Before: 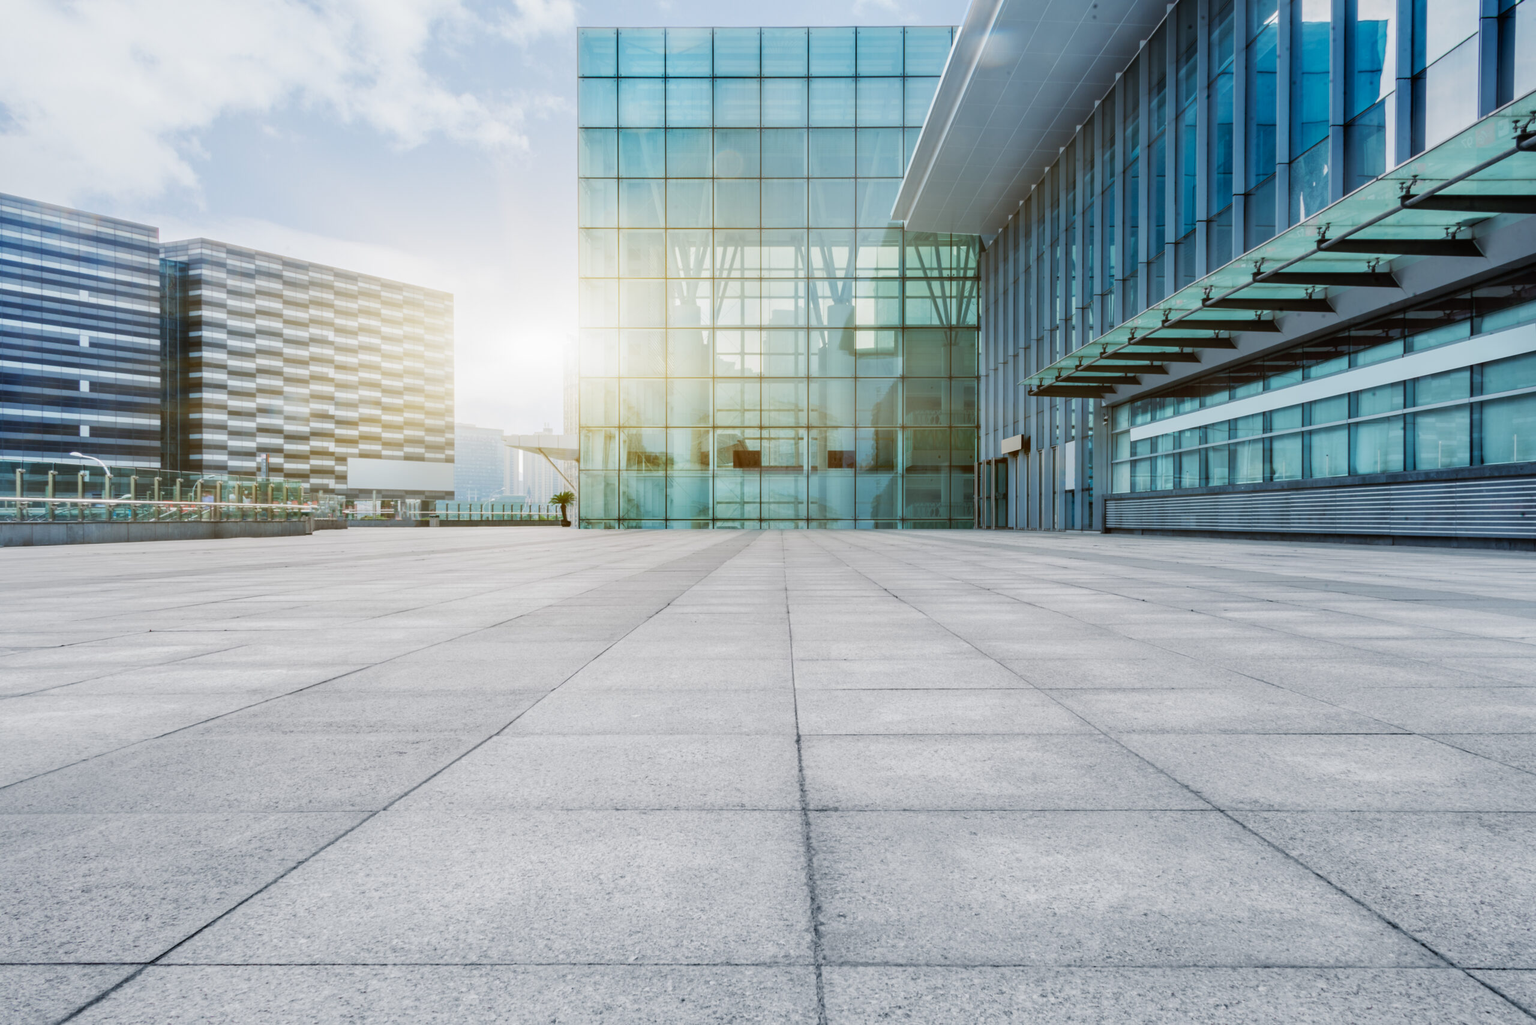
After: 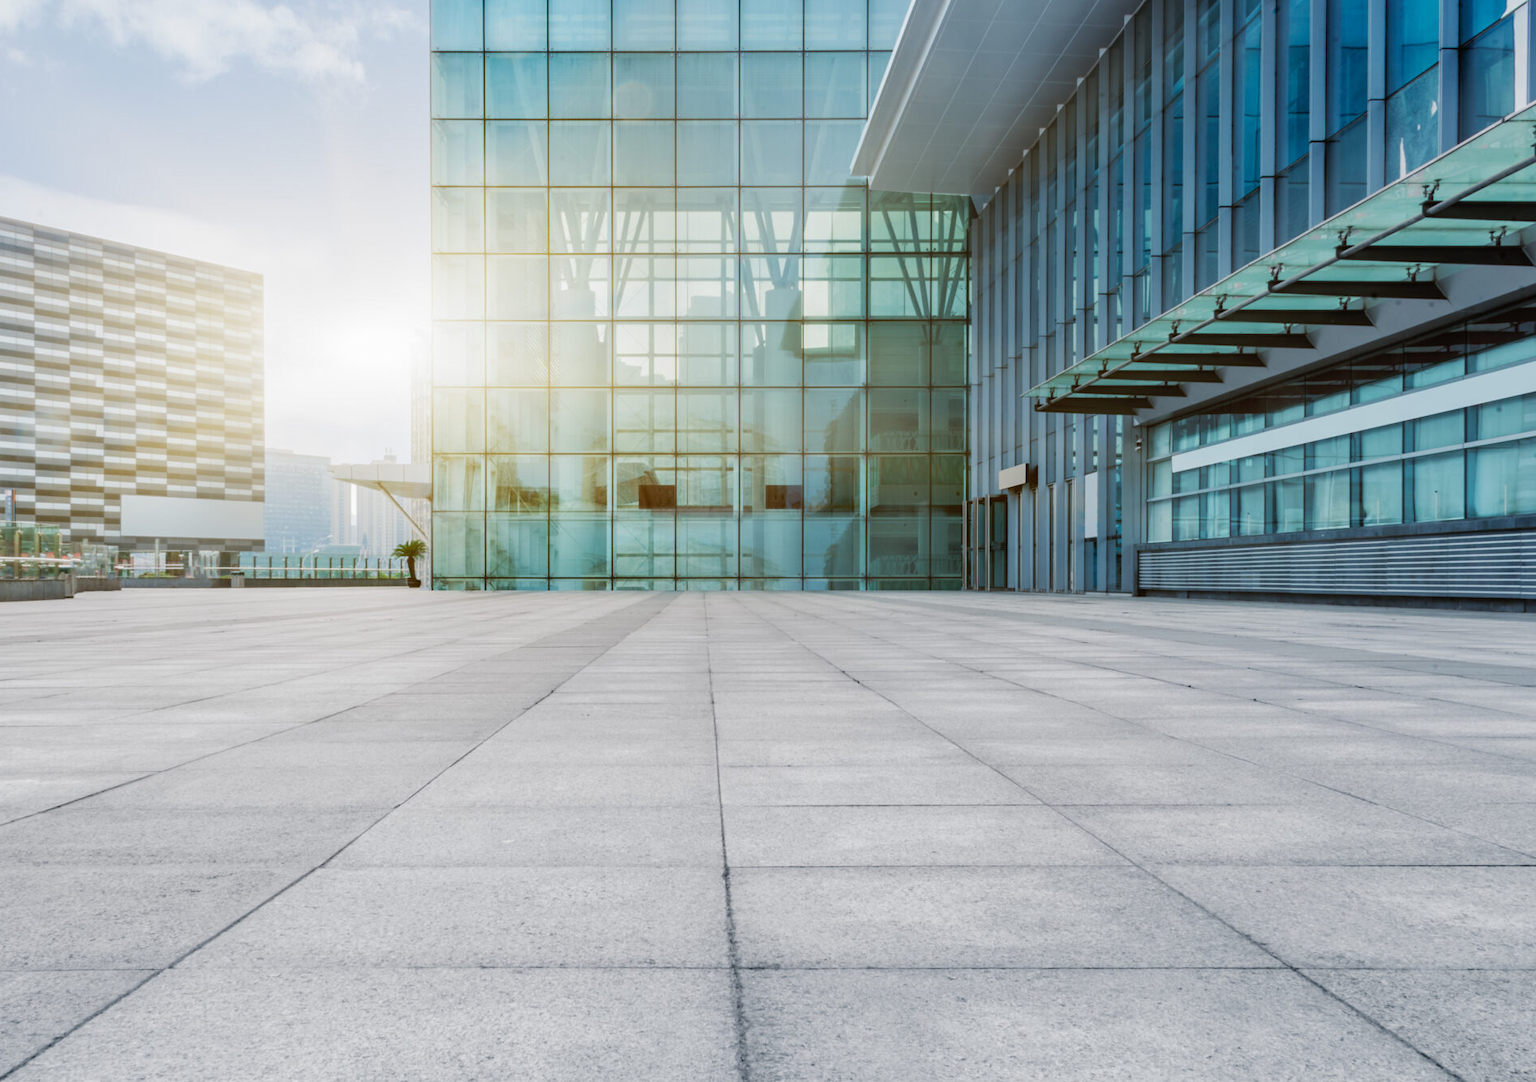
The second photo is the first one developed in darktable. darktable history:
crop: left 16.794%, top 8.738%, right 8.687%, bottom 12.568%
tone equalizer: edges refinement/feathering 500, mask exposure compensation -1.57 EV, preserve details no
